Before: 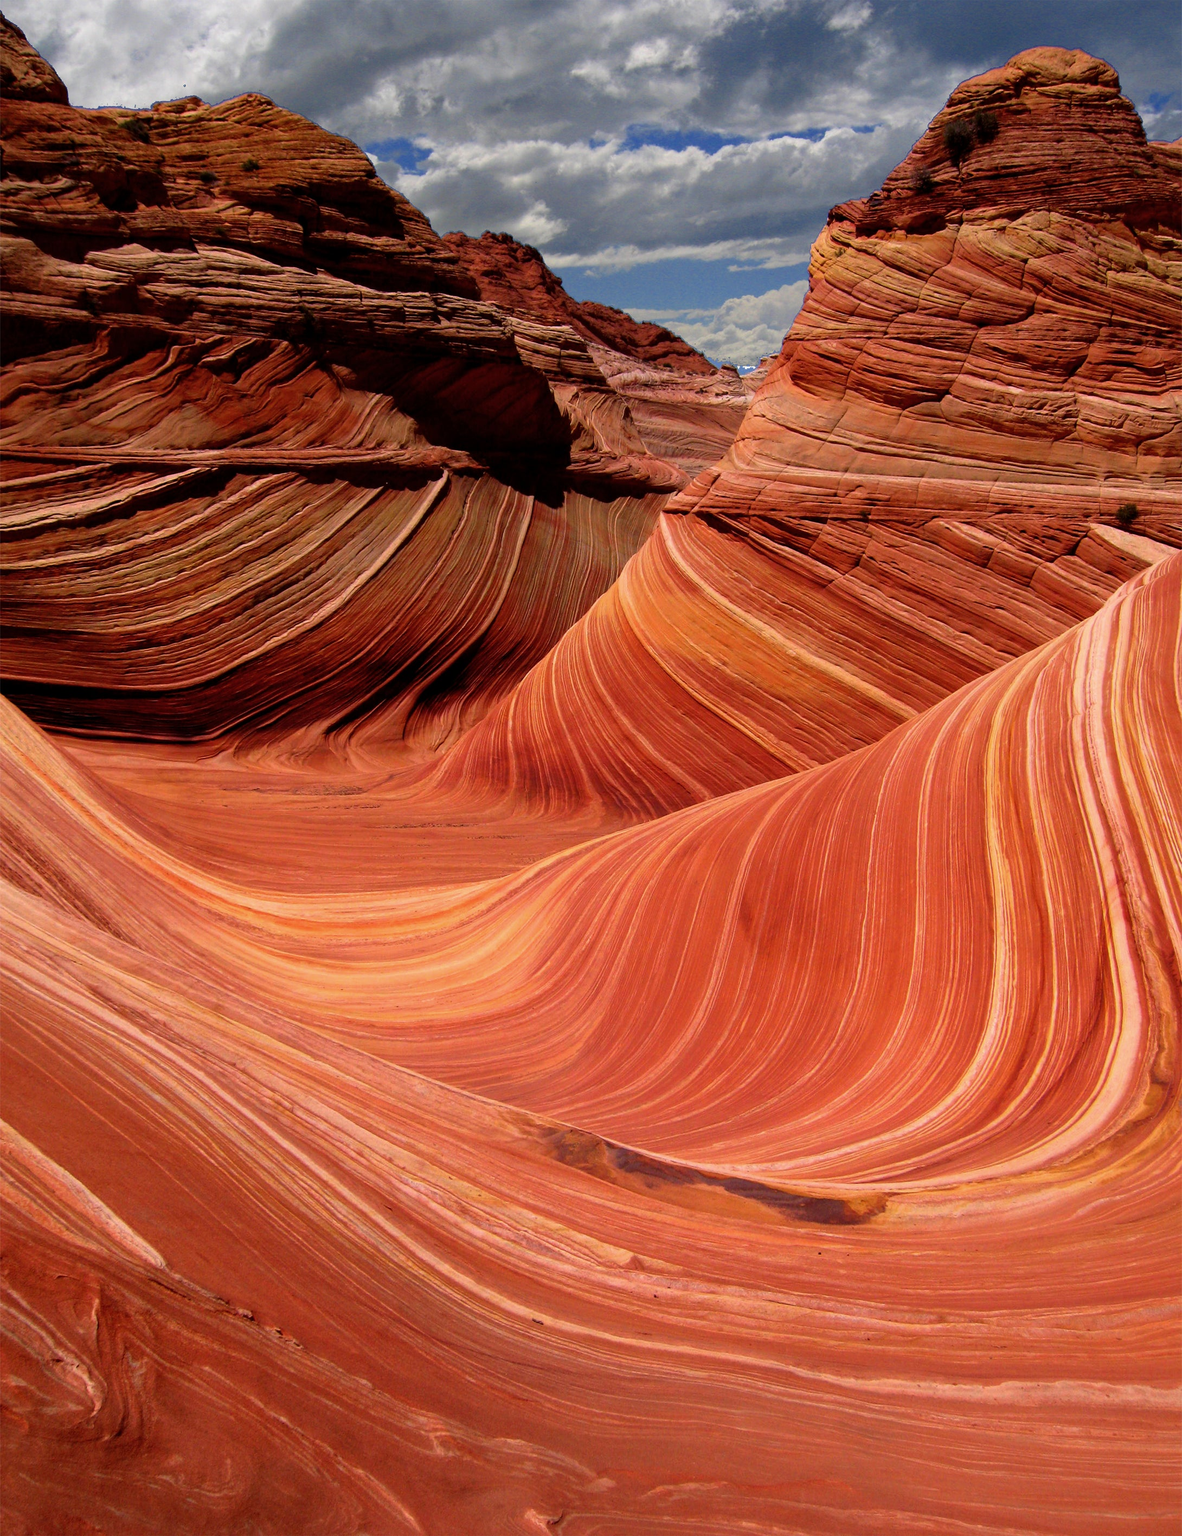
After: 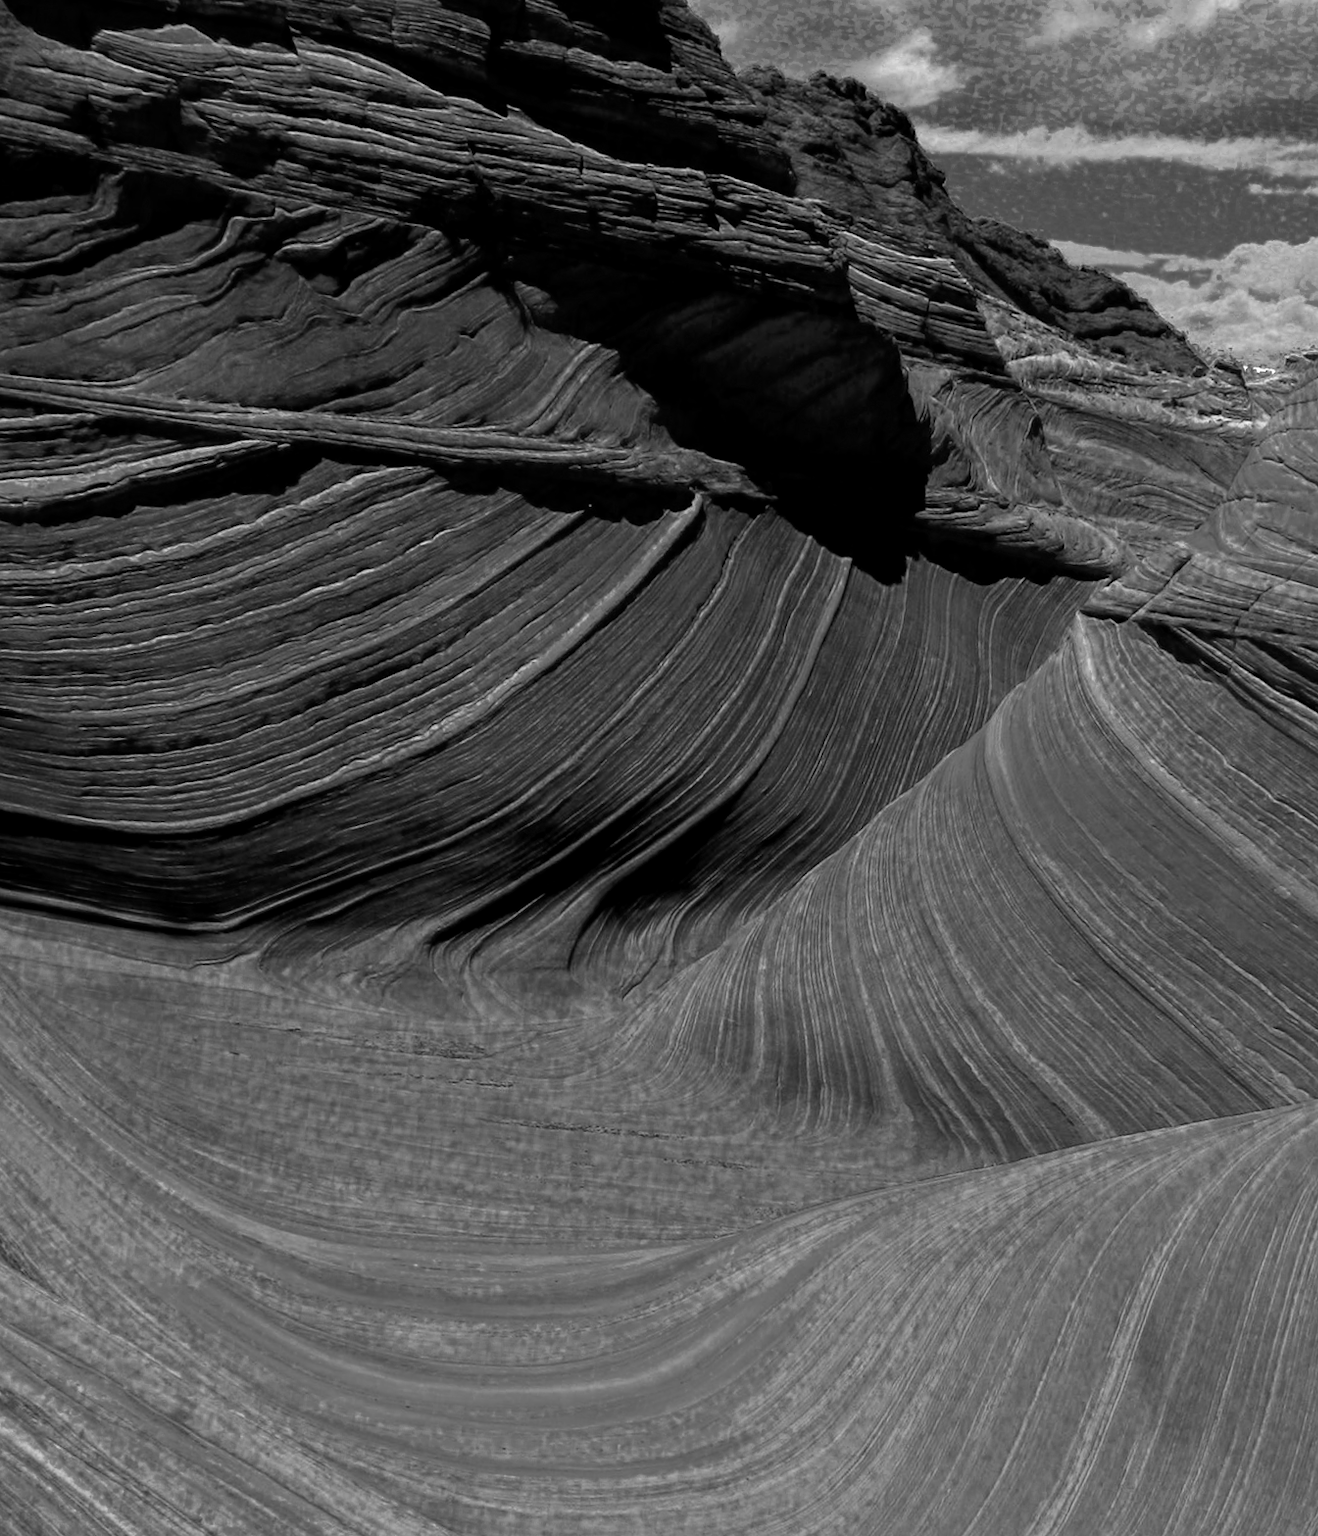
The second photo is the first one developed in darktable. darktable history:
velvia: strength 44.53%
local contrast: detail 130%
crop and rotate: angle -6.37°, left 2.081%, top 6.655%, right 27.66%, bottom 30.405%
color zones: curves: ch0 [(0.002, 0.589) (0.107, 0.484) (0.146, 0.249) (0.217, 0.352) (0.309, 0.525) (0.39, 0.404) (0.455, 0.169) (0.597, 0.055) (0.724, 0.212) (0.775, 0.691) (0.869, 0.571) (1, 0.587)]; ch1 [(0, 0) (0.143, 0) (0.286, 0) (0.429, 0) (0.571, 0) (0.714, 0) (0.857, 0)]
